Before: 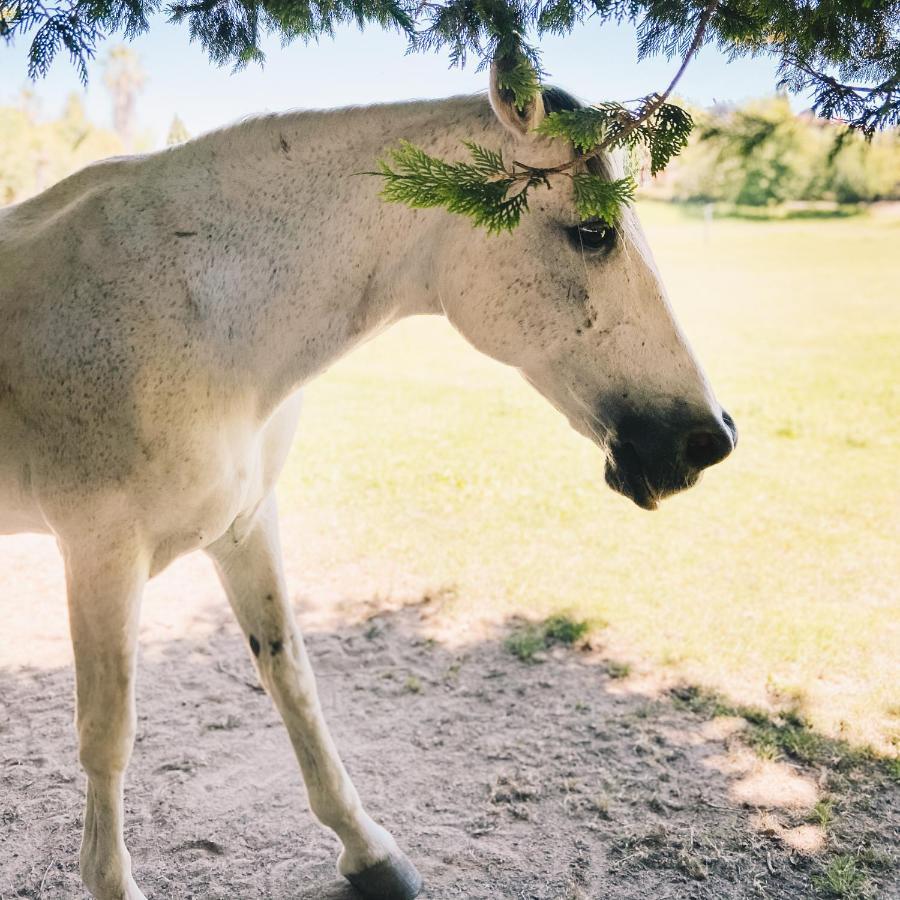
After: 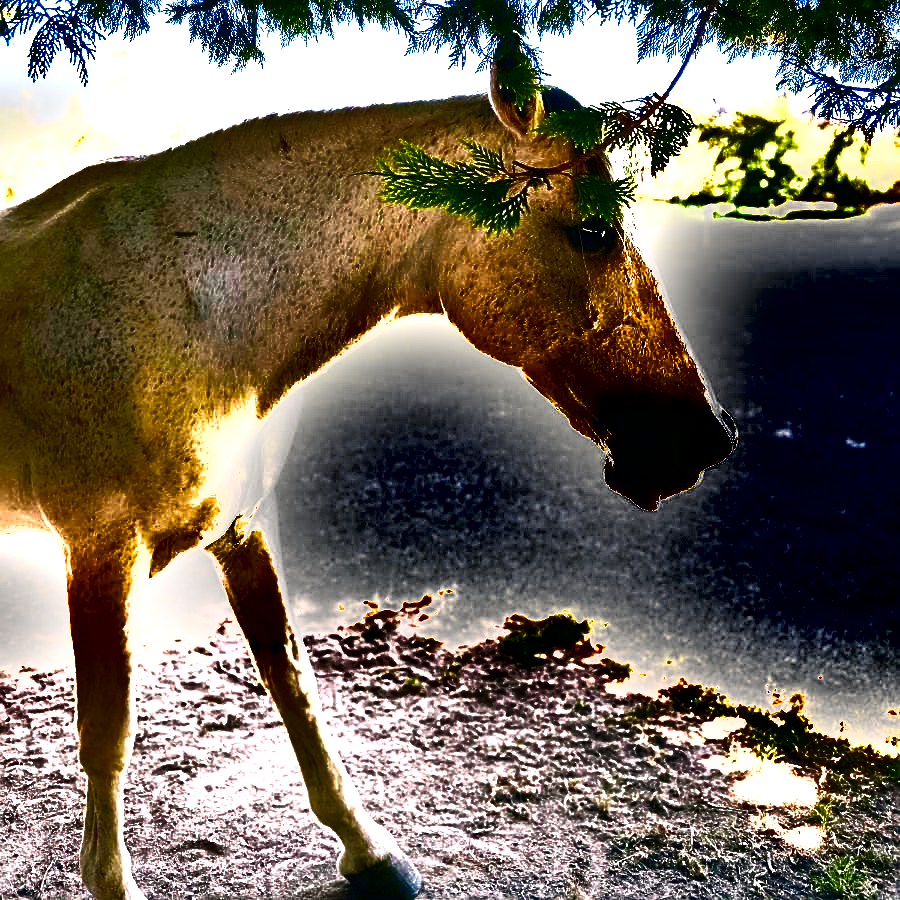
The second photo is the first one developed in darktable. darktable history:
sharpen: on, module defaults
shadows and highlights: shadows 30.68, highlights -62.9, soften with gaussian
contrast brightness saturation: brightness -0.981, saturation 0.993
exposure: exposure 0.917 EV, compensate highlight preservation false
